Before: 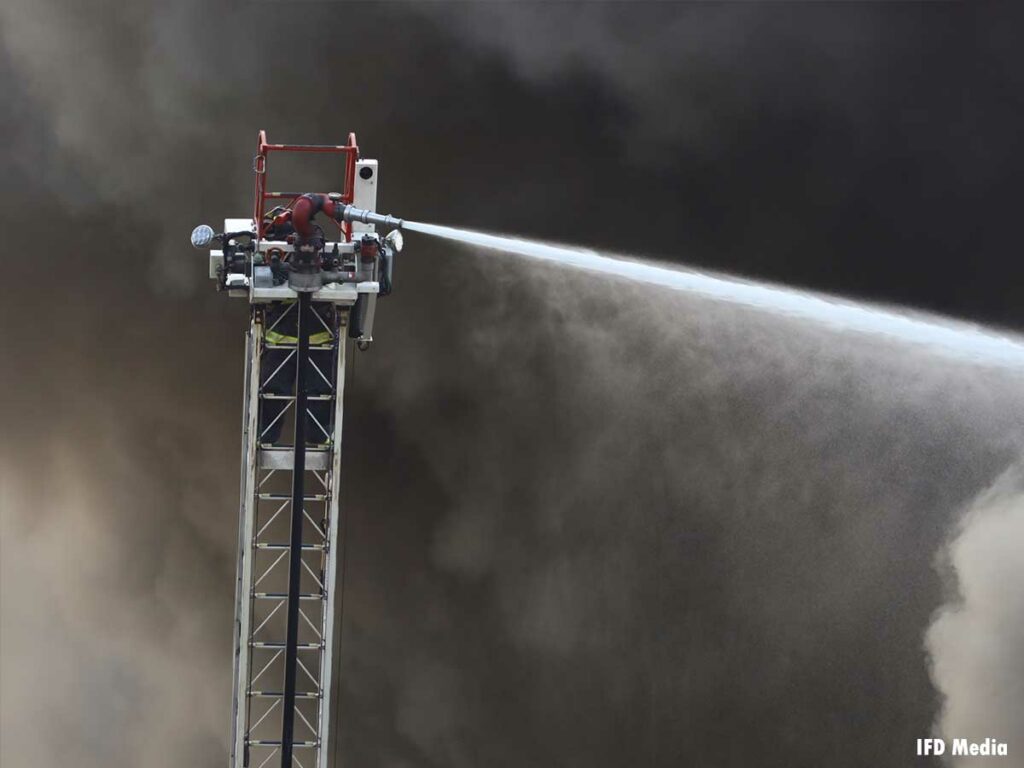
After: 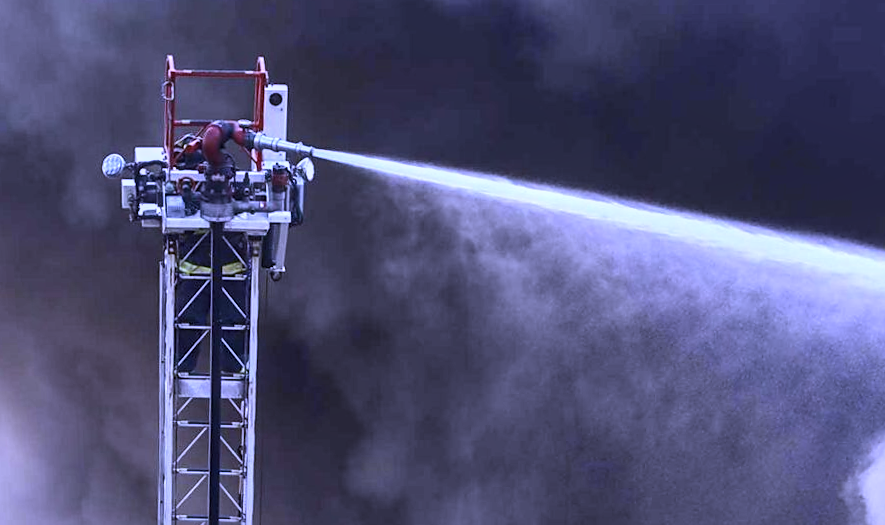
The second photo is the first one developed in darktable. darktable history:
crop: left 5.596%, top 10.314%, right 3.534%, bottom 19.395%
sharpen: radius 1.864, amount 0.398, threshold 1.271
rotate and perspective: rotation 0.074°, lens shift (vertical) 0.096, lens shift (horizontal) -0.041, crop left 0.043, crop right 0.952, crop top 0.024, crop bottom 0.979
color correction: highlights a* -2.68, highlights b* 2.57
white balance: red 0.98, blue 1.61
contrast brightness saturation: contrast 0.14
local contrast: detail 130%
shadows and highlights: low approximation 0.01, soften with gaussian
